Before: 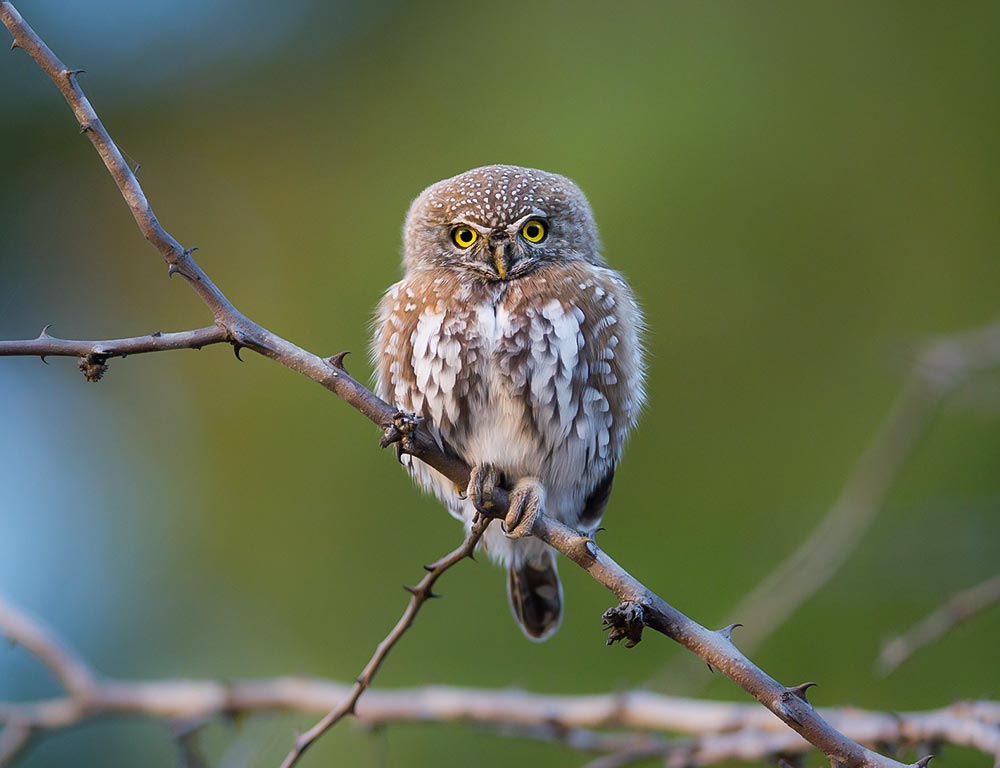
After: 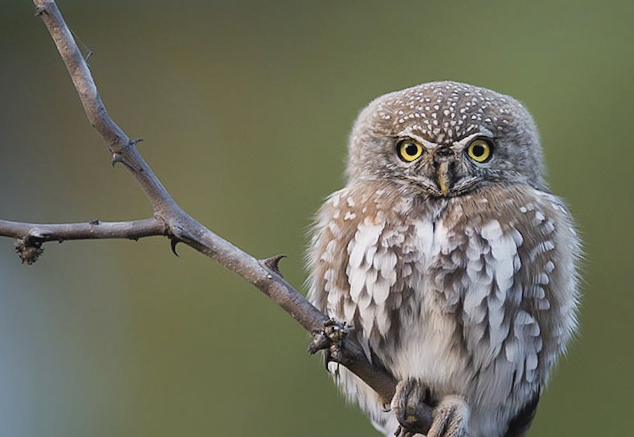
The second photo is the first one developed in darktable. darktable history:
color zones: curves: ch1 [(0.077, 0.436) (0.25, 0.5) (0.75, 0.5)]
contrast brightness saturation: contrast -0.065, saturation -0.399
crop and rotate: angle -4.72°, left 2.21%, top 6.915%, right 27.703%, bottom 30.263%
